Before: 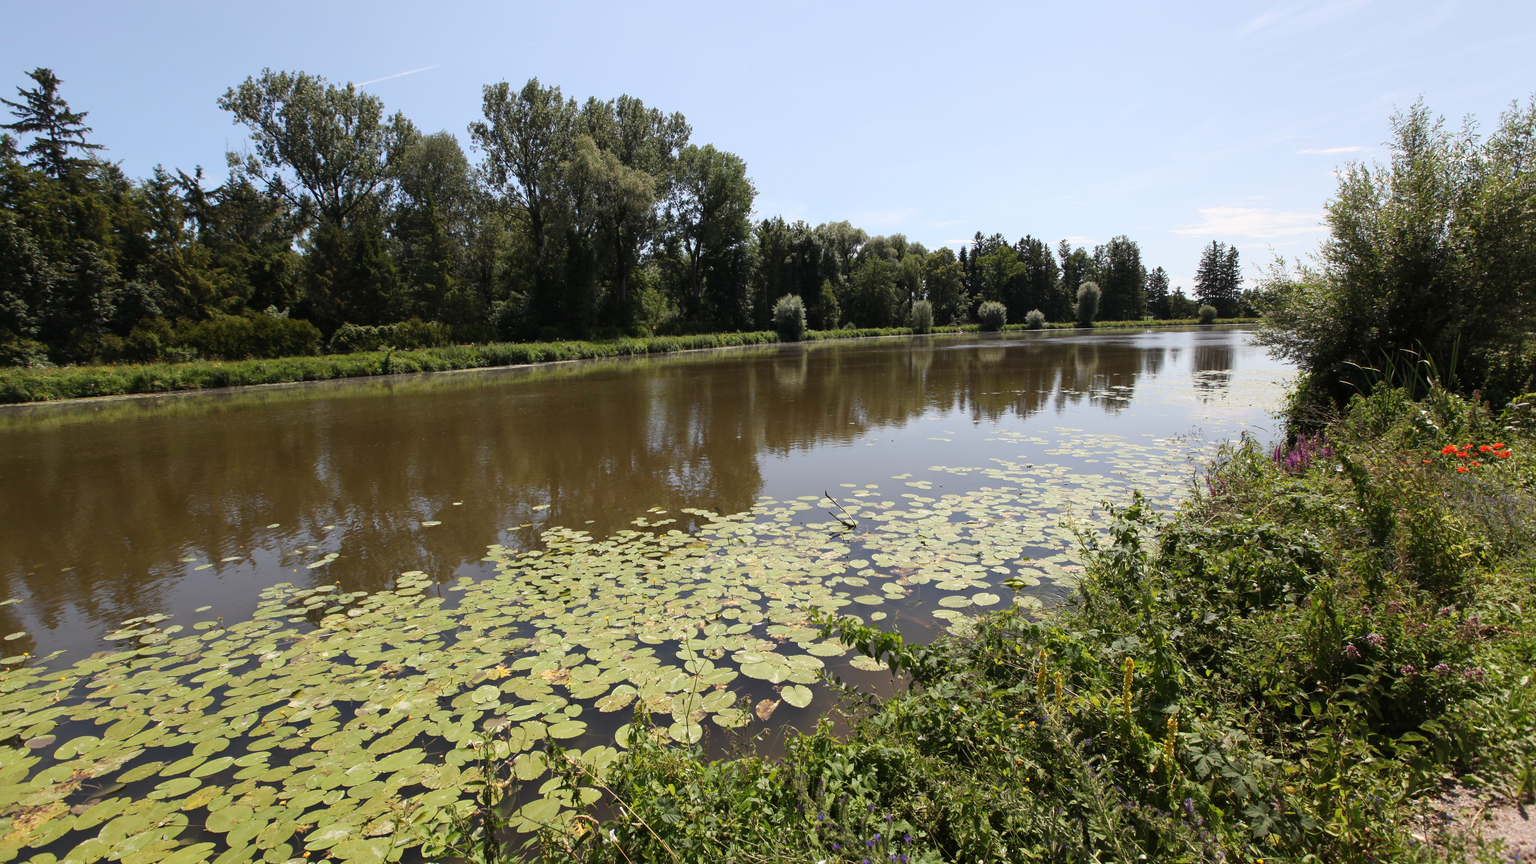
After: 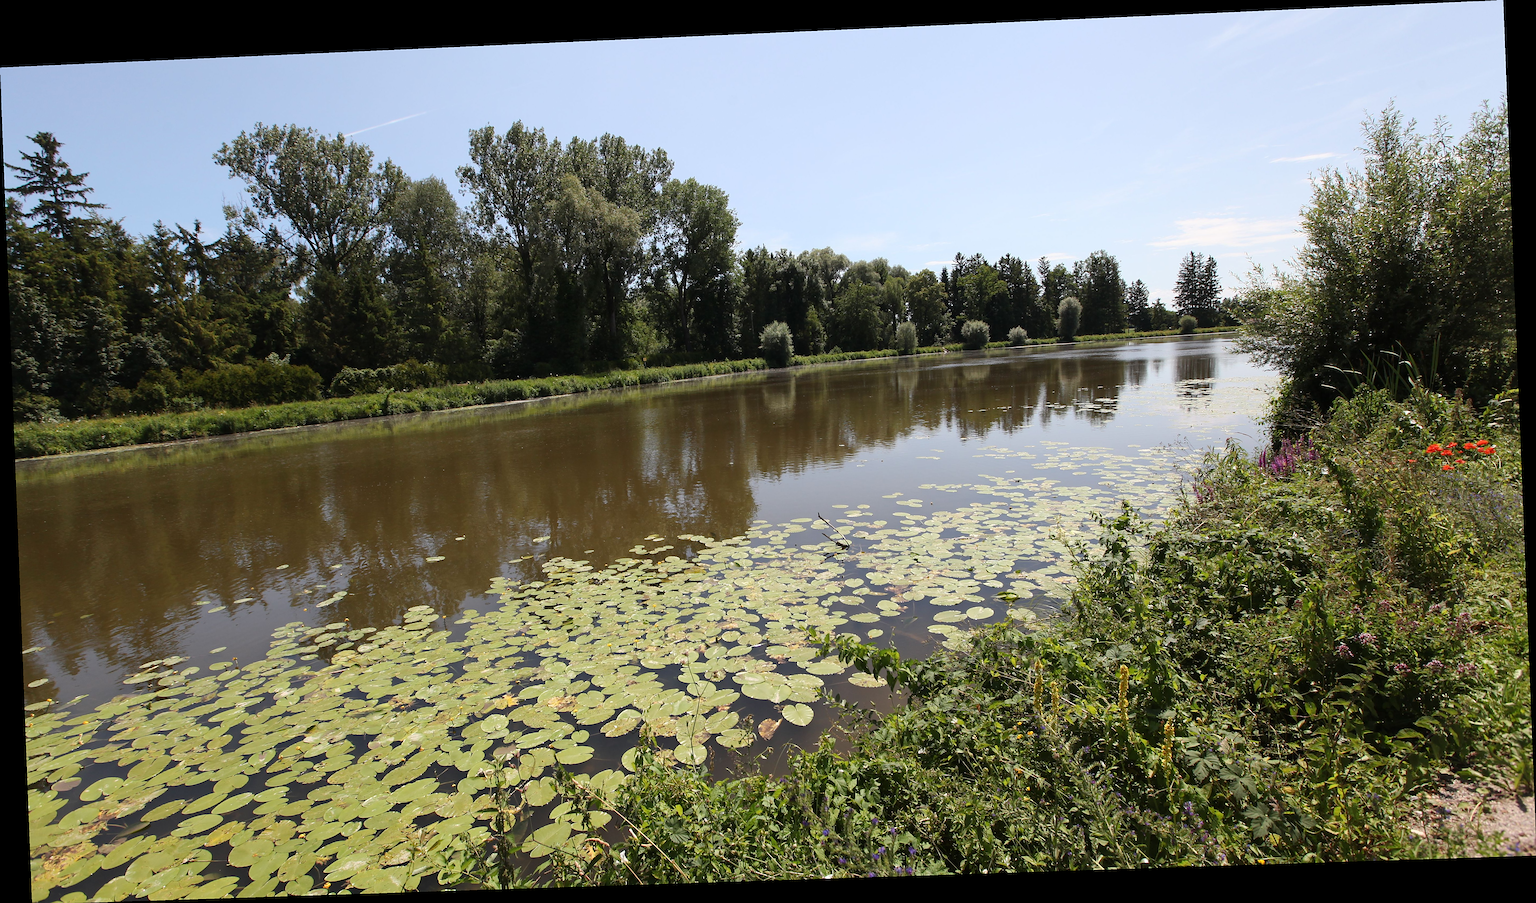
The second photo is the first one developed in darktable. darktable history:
sharpen: on, module defaults
rotate and perspective: rotation -2.22°, lens shift (horizontal) -0.022, automatic cropping off
